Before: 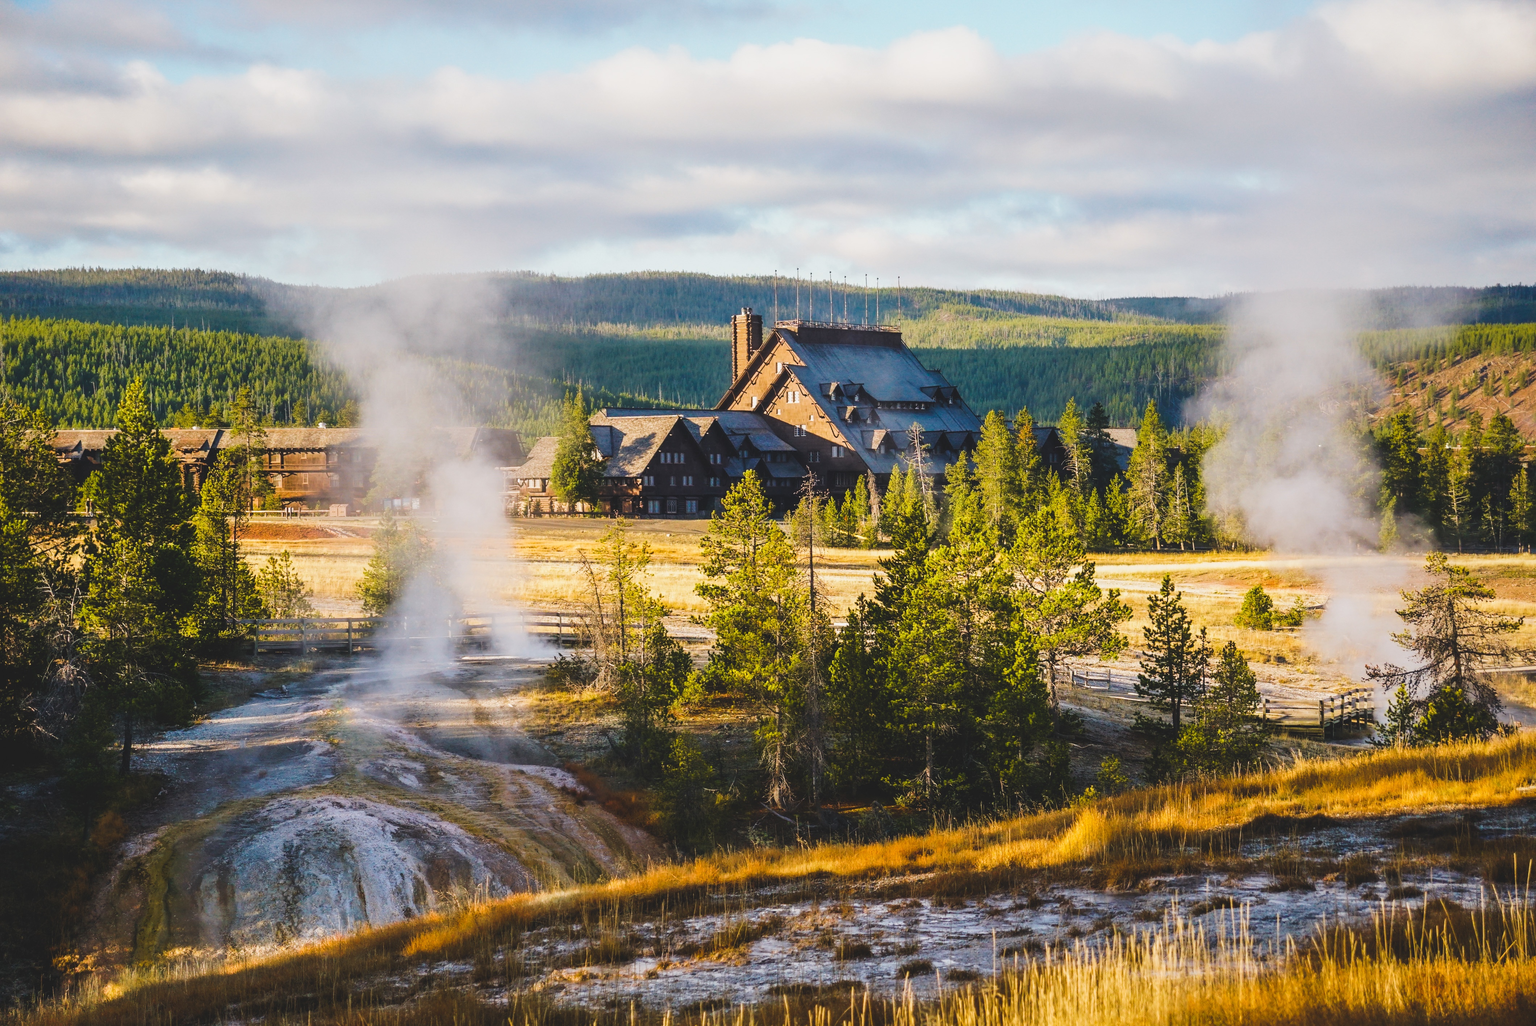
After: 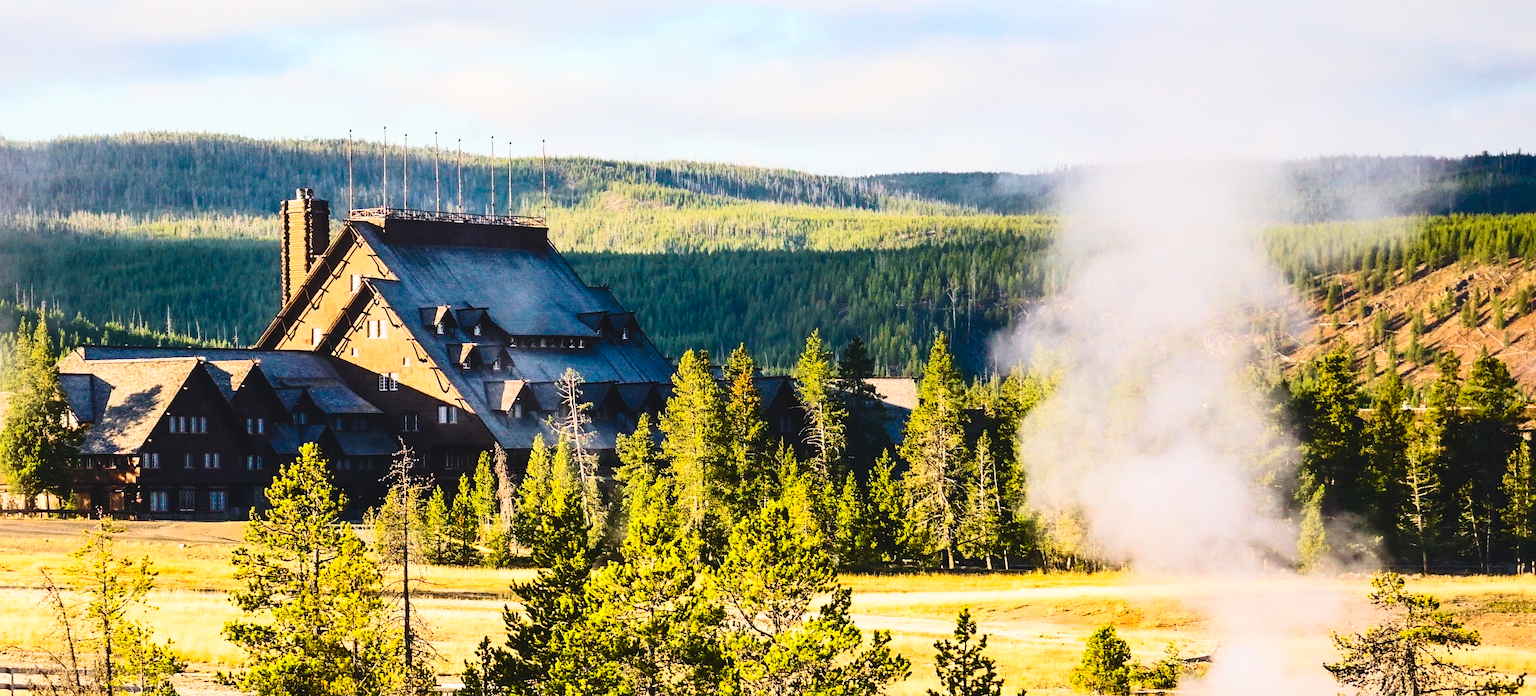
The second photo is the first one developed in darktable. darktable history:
crop: left 36.005%, top 18.293%, right 0.31%, bottom 38.444%
contrast brightness saturation: contrast 0.4, brightness 0.1, saturation 0.21
